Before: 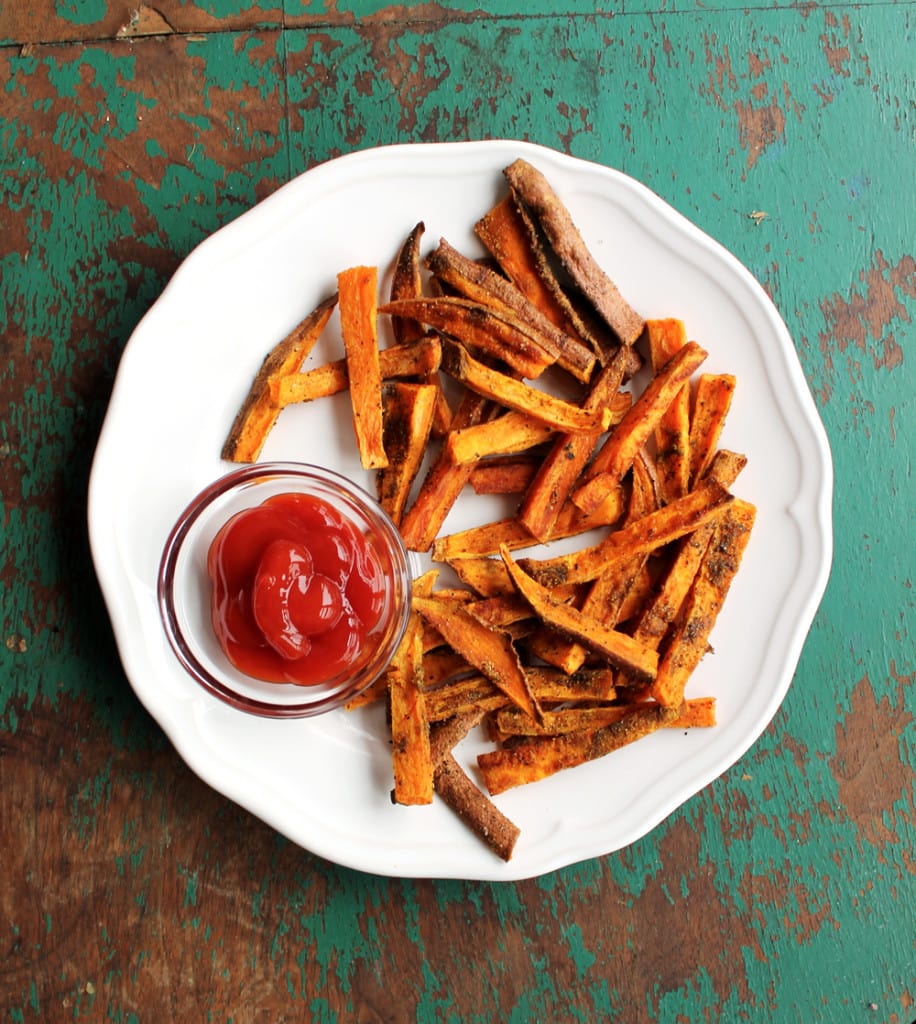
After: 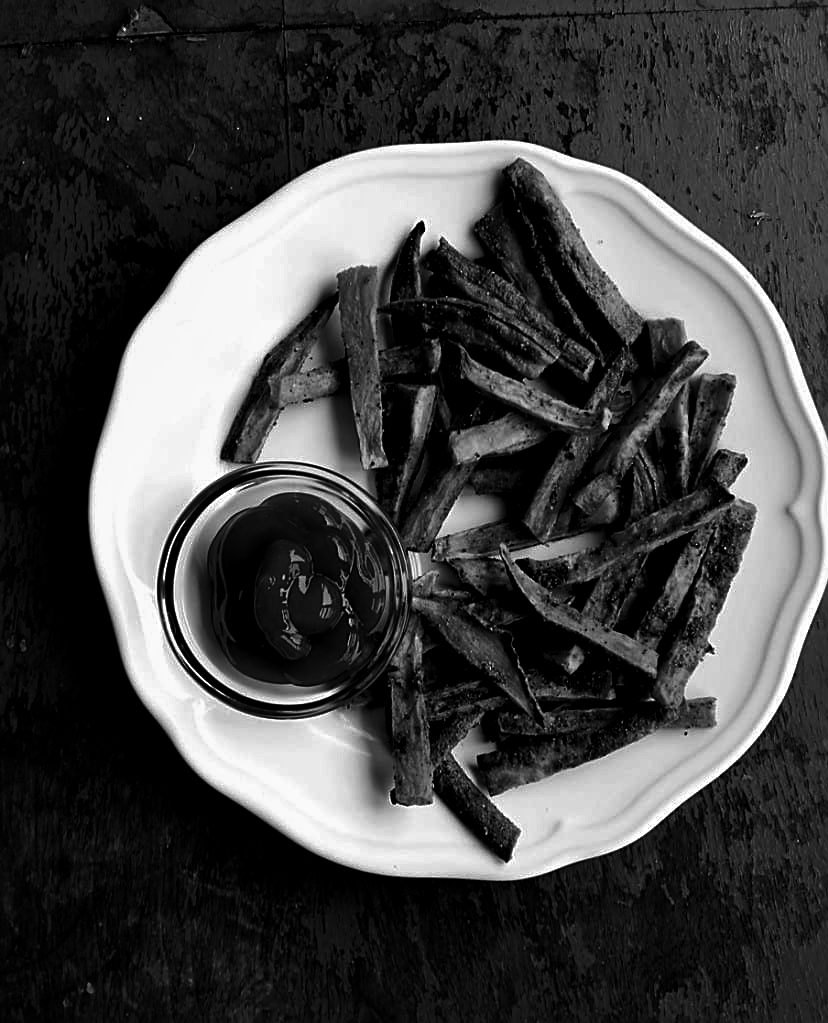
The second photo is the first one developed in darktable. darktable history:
sharpen: on, module defaults
crop: right 9.509%, bottom 0.031%
contrast brightness saturation: contrast 0.02, brightness -1, saturation -1
local contrast: mode bilateral grid, contrast 20, coarseness 50, detail 144%, midtone range 0.2
white balance: red 0.925, blue 1.046
